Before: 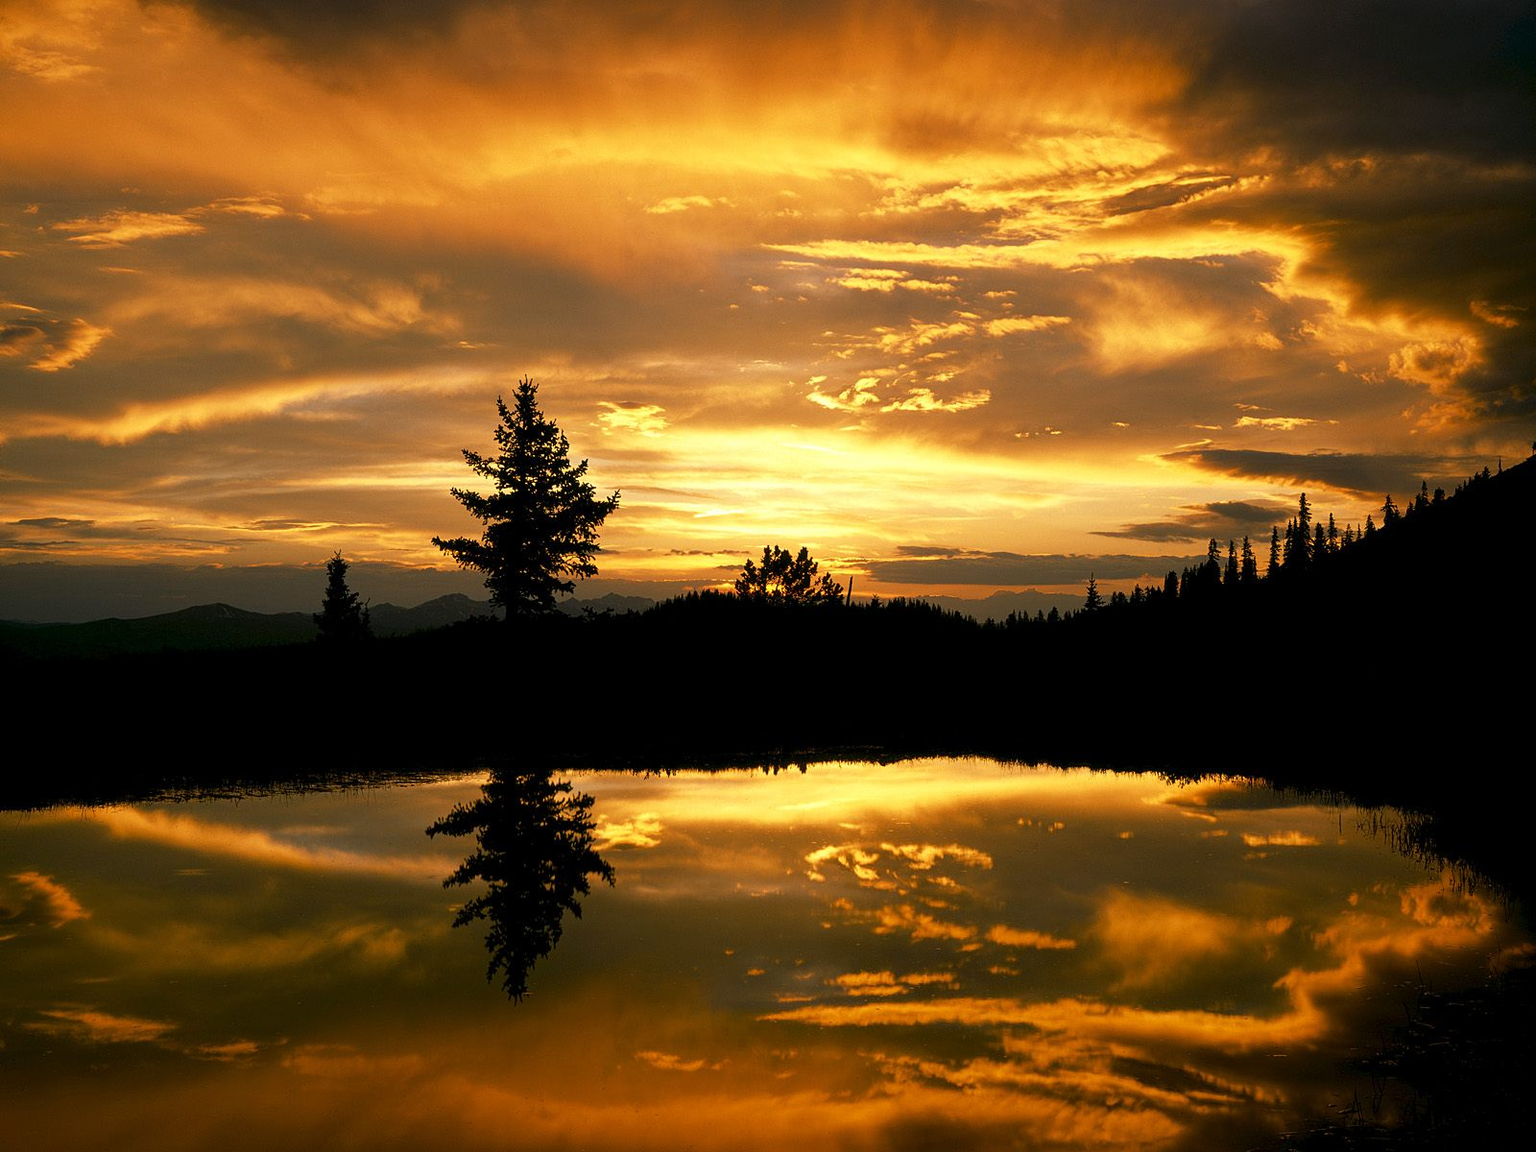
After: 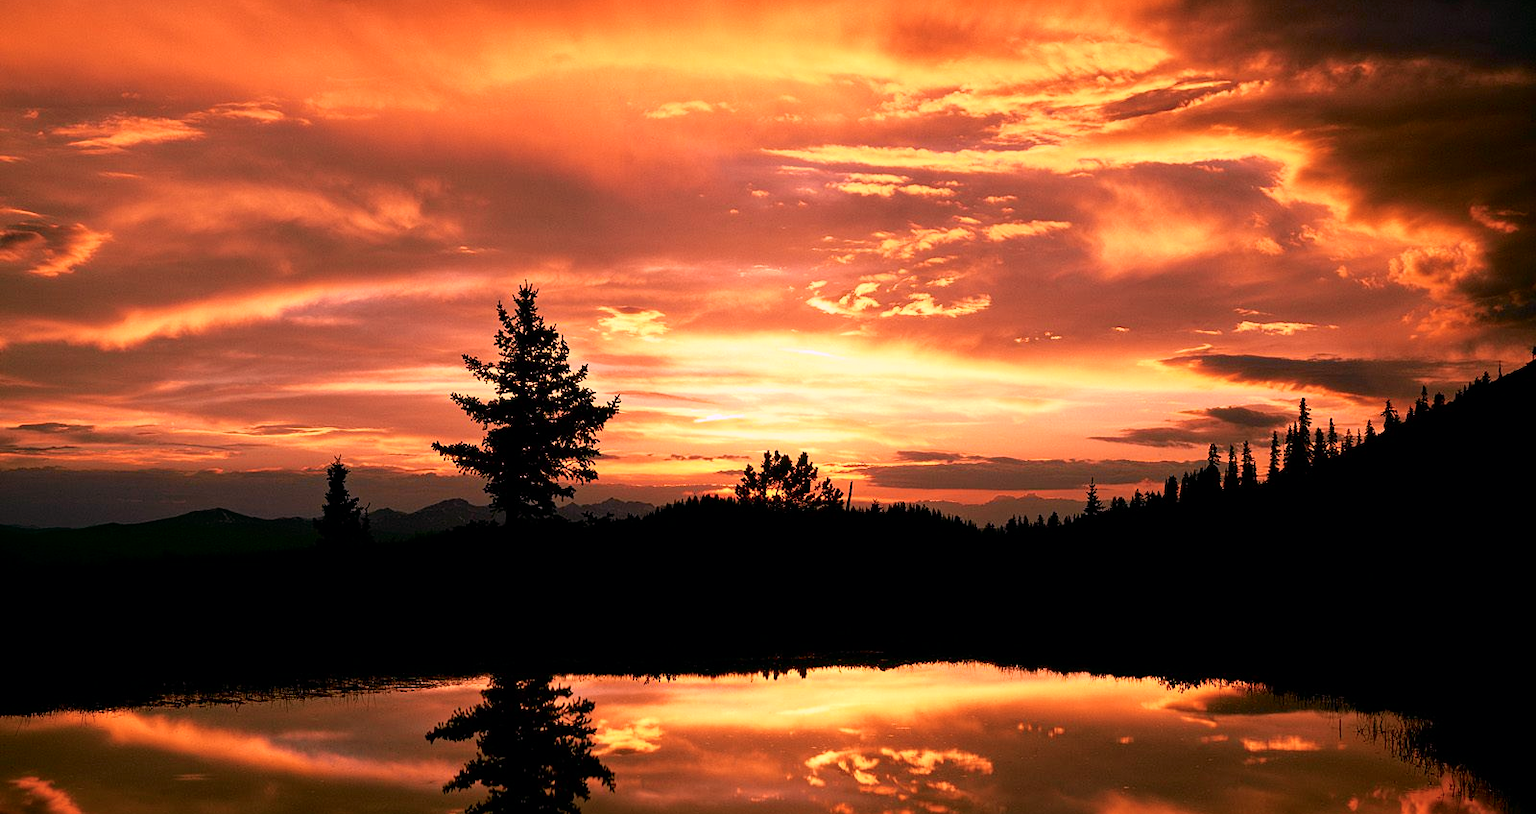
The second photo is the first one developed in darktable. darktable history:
tone curve: curves: ch0 [(0, 0) (0.058, 0.027) (0.214, 0.183) (0.304, 0.288) (0.561, 0.554) (0.687, 0.677) (0.768, 0.768) (0.858, 0.861) (0.986, 0.957)]; ch1 [(0, 0) (0.172, 0.123) (0.312, 0.296) (0.437, 0.429) (0.471, 0.469) (0.502, 0.5) (0.513, 0.515) (0.583, 0.604) (0.631, 0.659) (0.703, 0.721) (0.889, 0.924) (1, 1)]; ch2 [(0, 0) (0.411, 0.424) (0.485, 0.497) (0.502, 0.5) (0.517, 0.511) (0.566, 0.573) (0.622, 0.613) (0.709, 0.677) (1, 1)], color space Lab, independent channels, preserve colors none
haze removal: compatibility mode true, adaptive false
white balance: red 1.188, blue 1.11
crop and rotate: top 8.293%, bottom 20.996%
